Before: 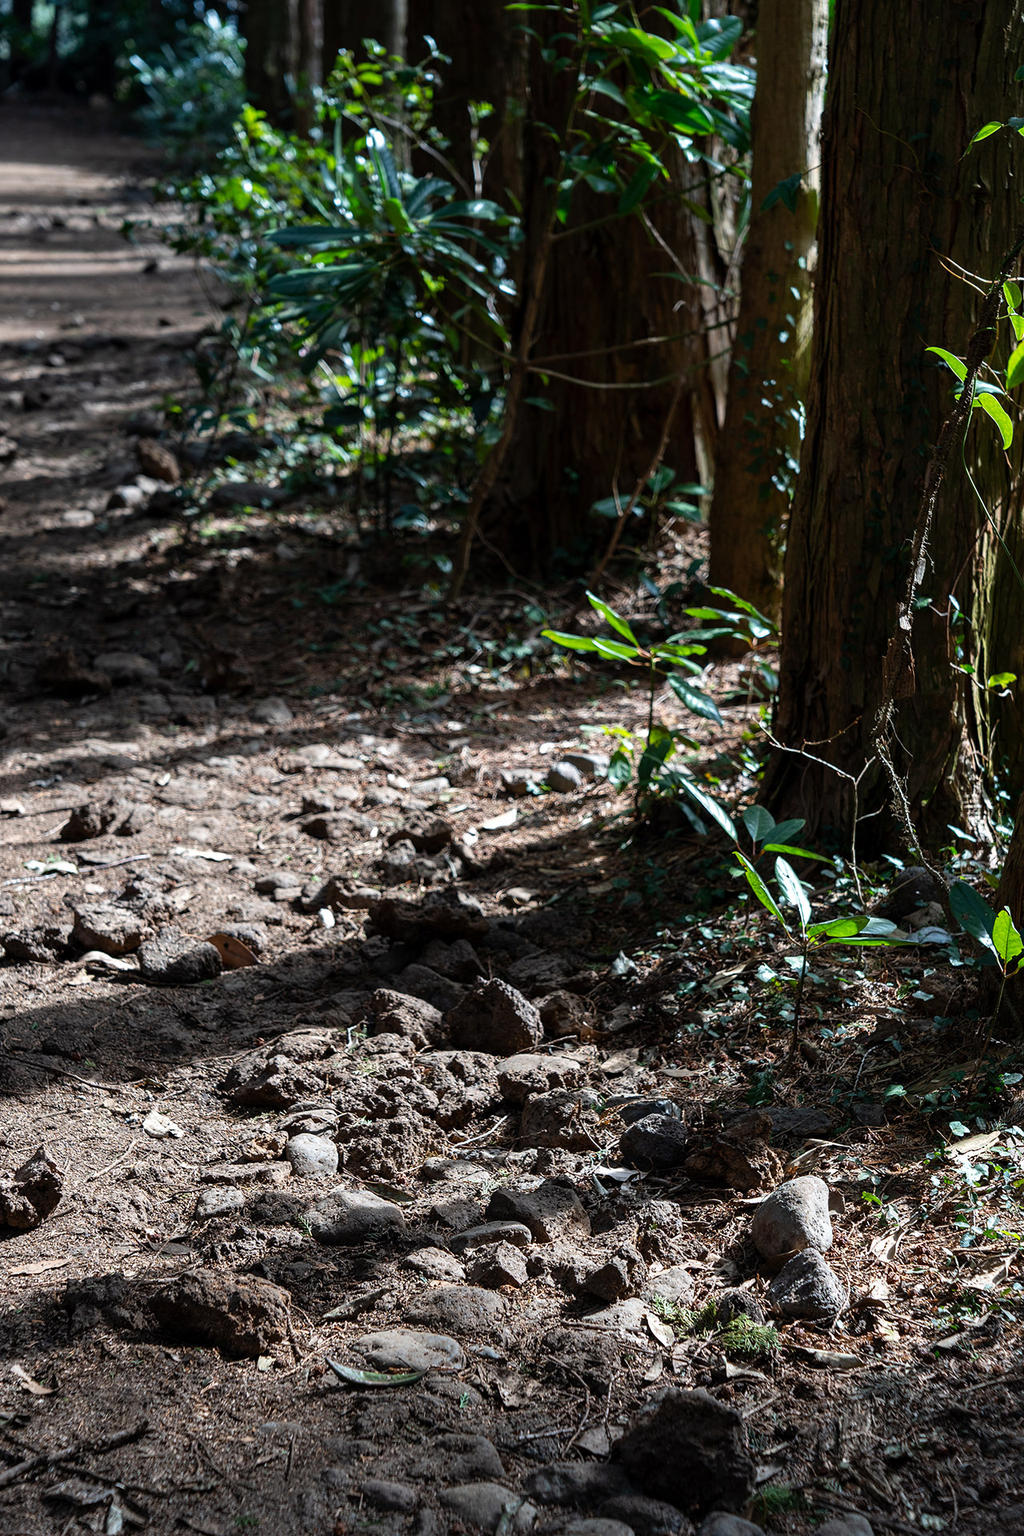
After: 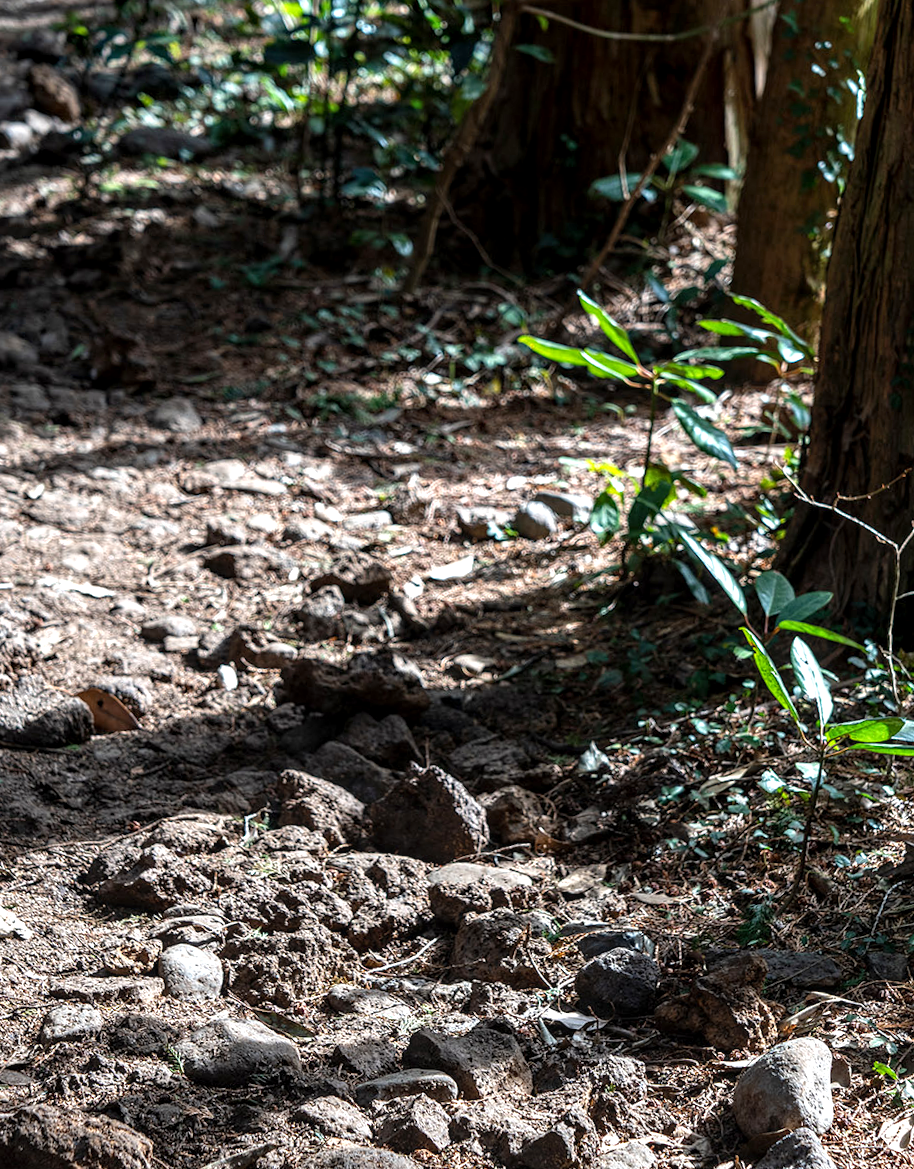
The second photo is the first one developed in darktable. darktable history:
local contrast: on, module defaults
crop and rotate: angle -3.69°, left 9.734%, top 21.247%, right 12.055%, bottom 12.088%
exposure: black level correction 0.001, exposure 0.499 EV, compensate highlight preservation false
